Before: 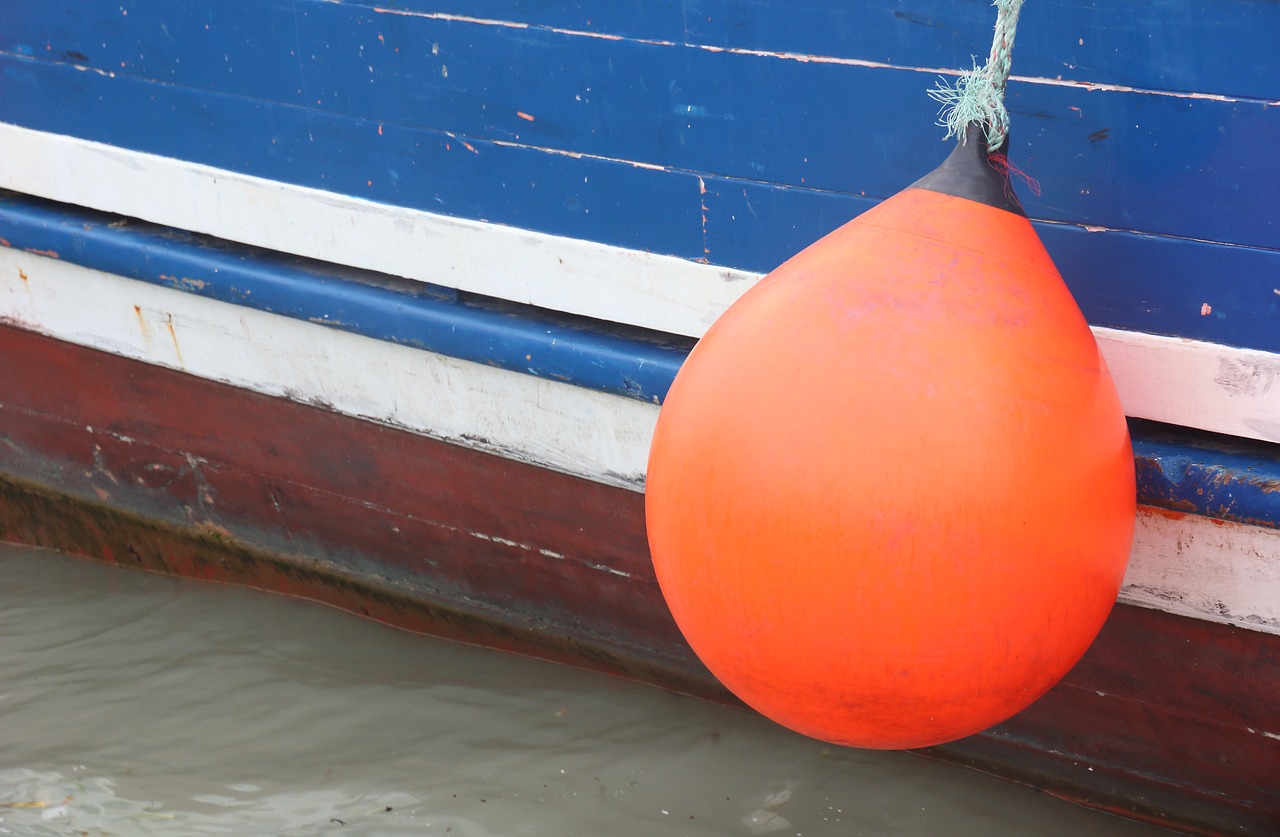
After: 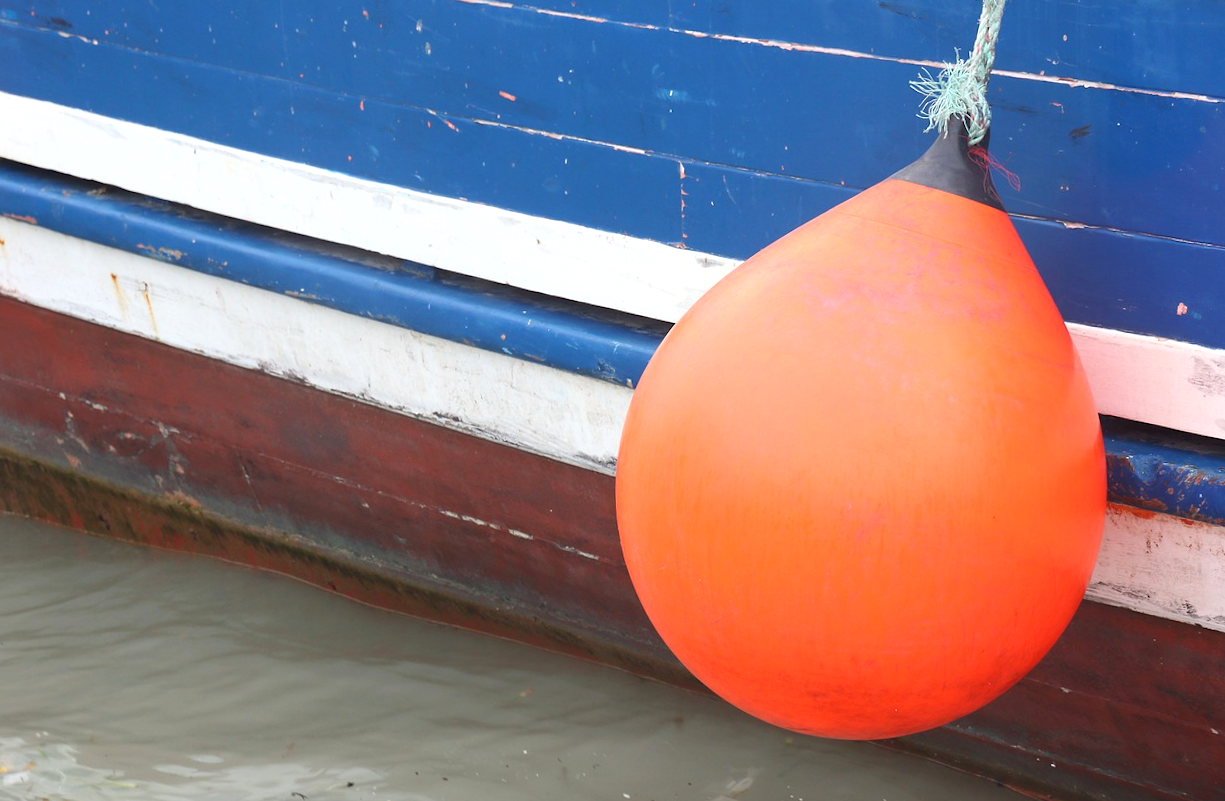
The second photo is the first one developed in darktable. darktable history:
crop and rotate: angle -1.69°
exposure: exposure 0.263 EV, compensate highlight preservation false
